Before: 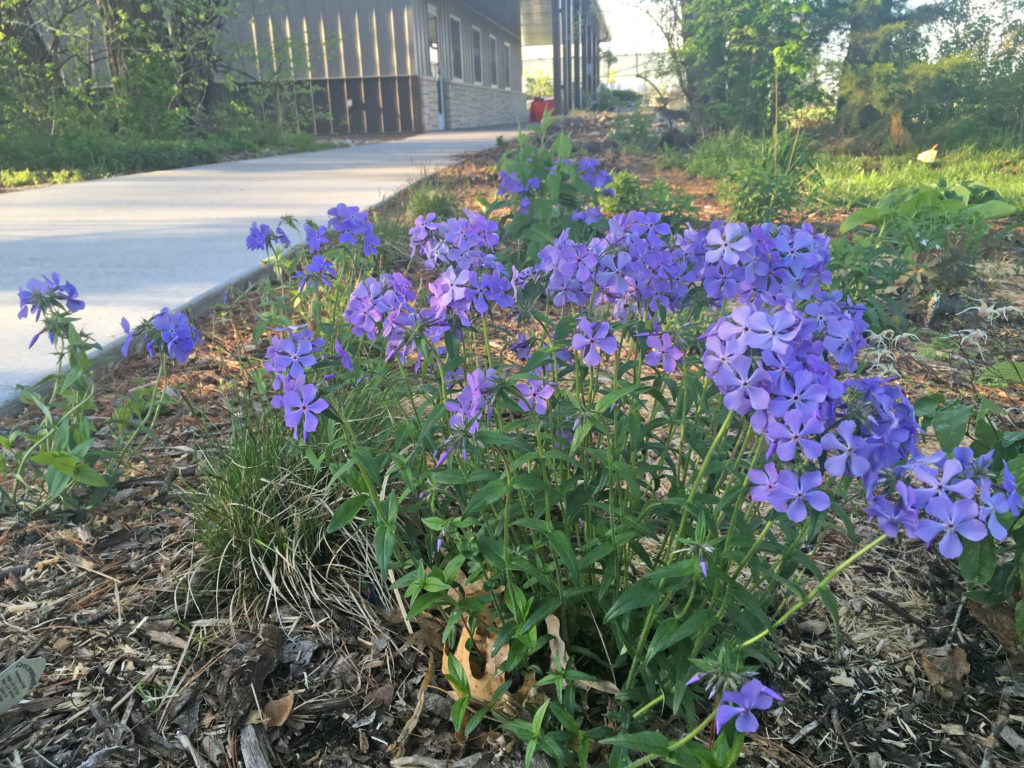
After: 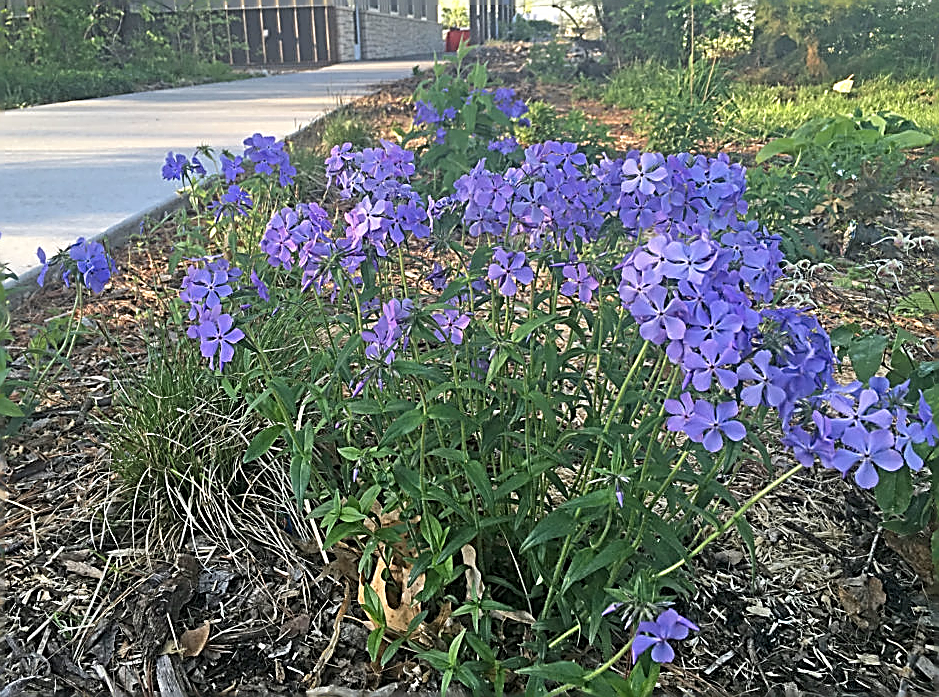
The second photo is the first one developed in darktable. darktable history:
sharpen: amount 1.861
crop and rotate: left 8.262%, top 9.226%
